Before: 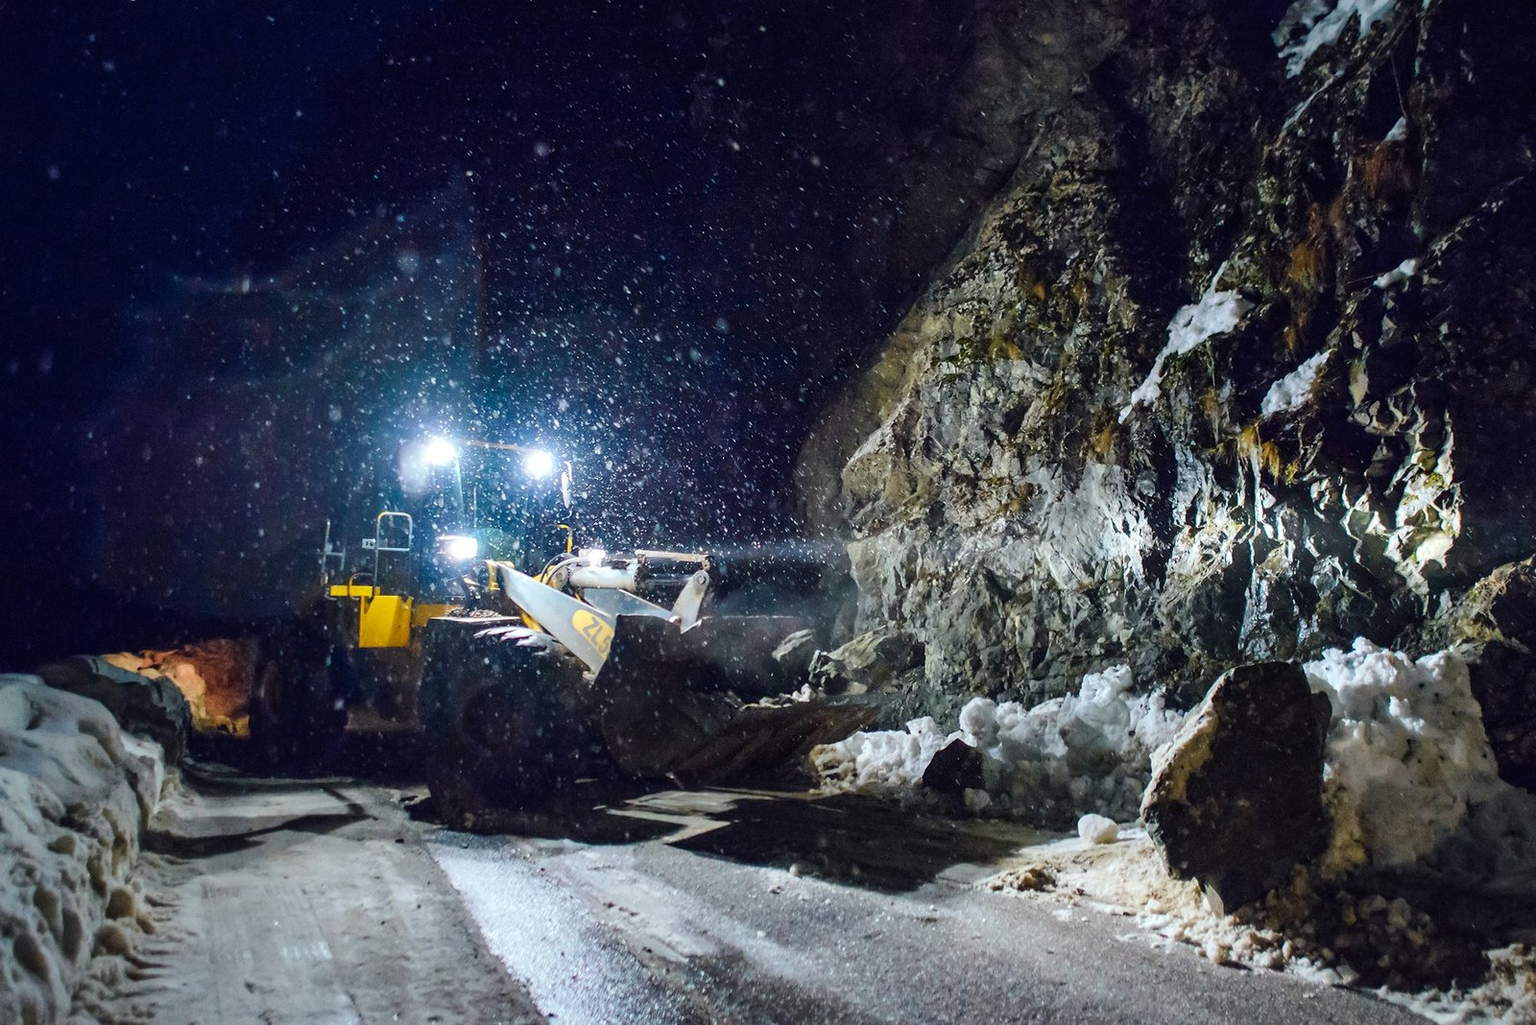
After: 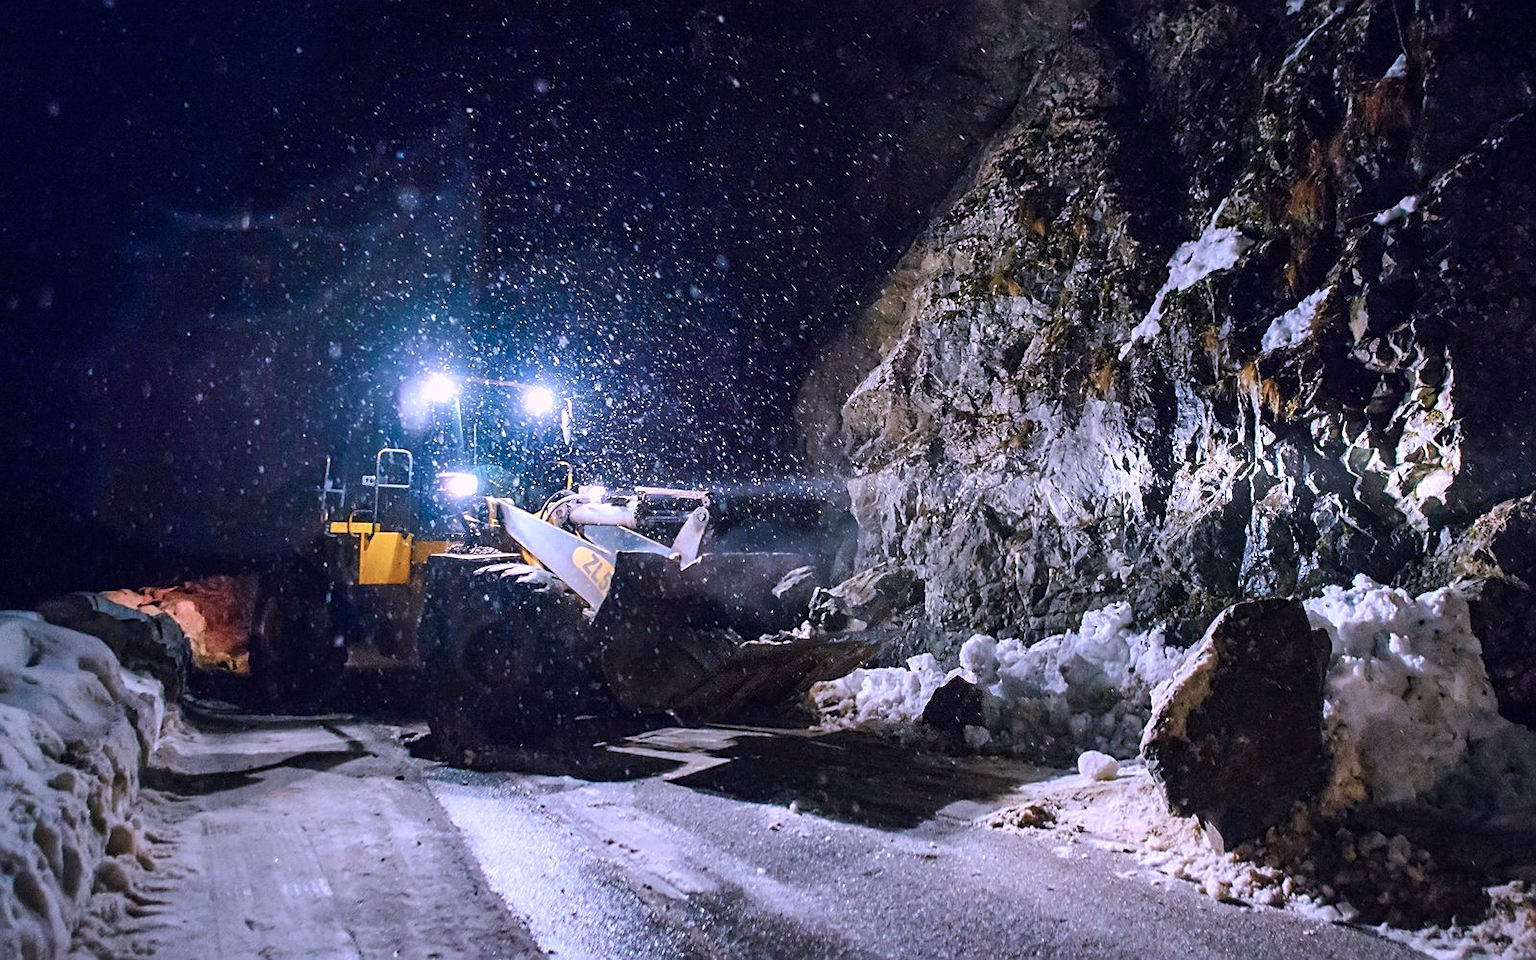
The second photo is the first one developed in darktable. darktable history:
color correction: highlights a* 15.03, highlights b* -25.07
crop and rotate: top 6.25%
sharpen: on, module defaults
